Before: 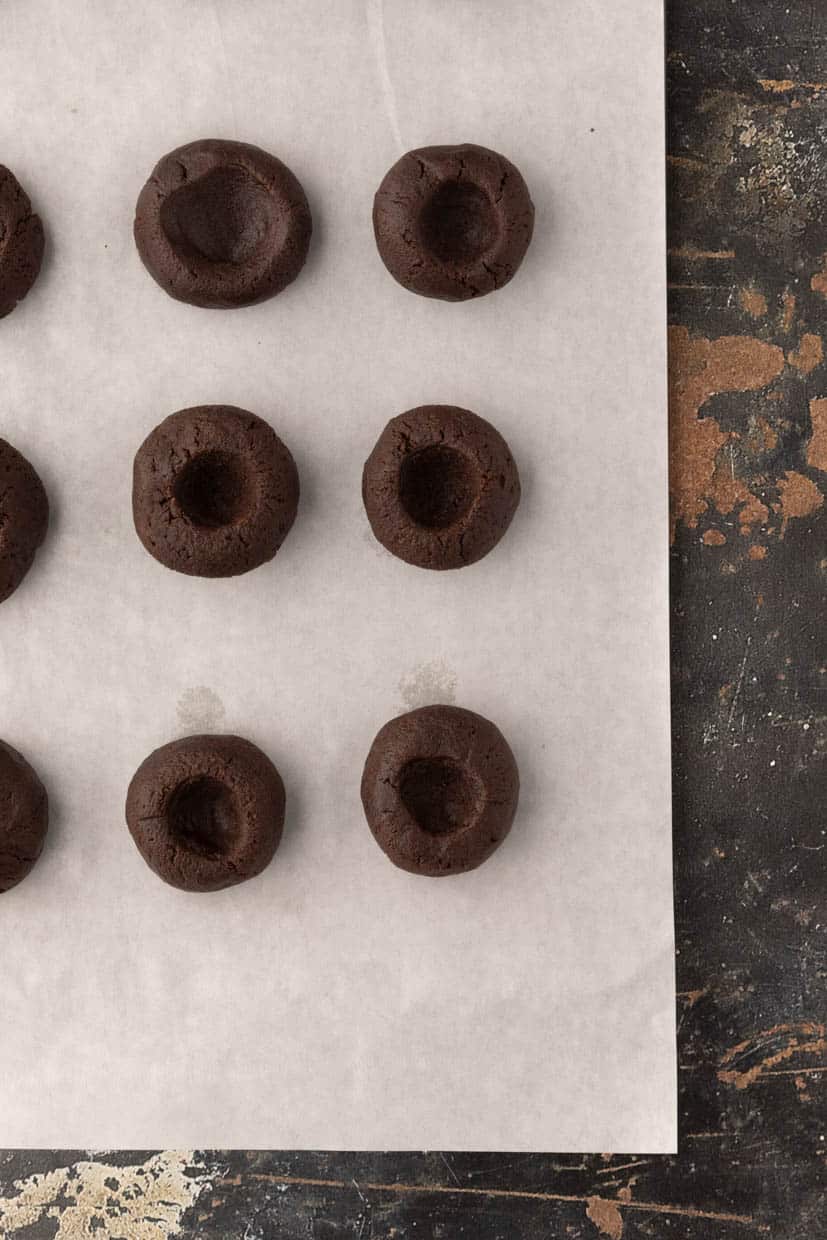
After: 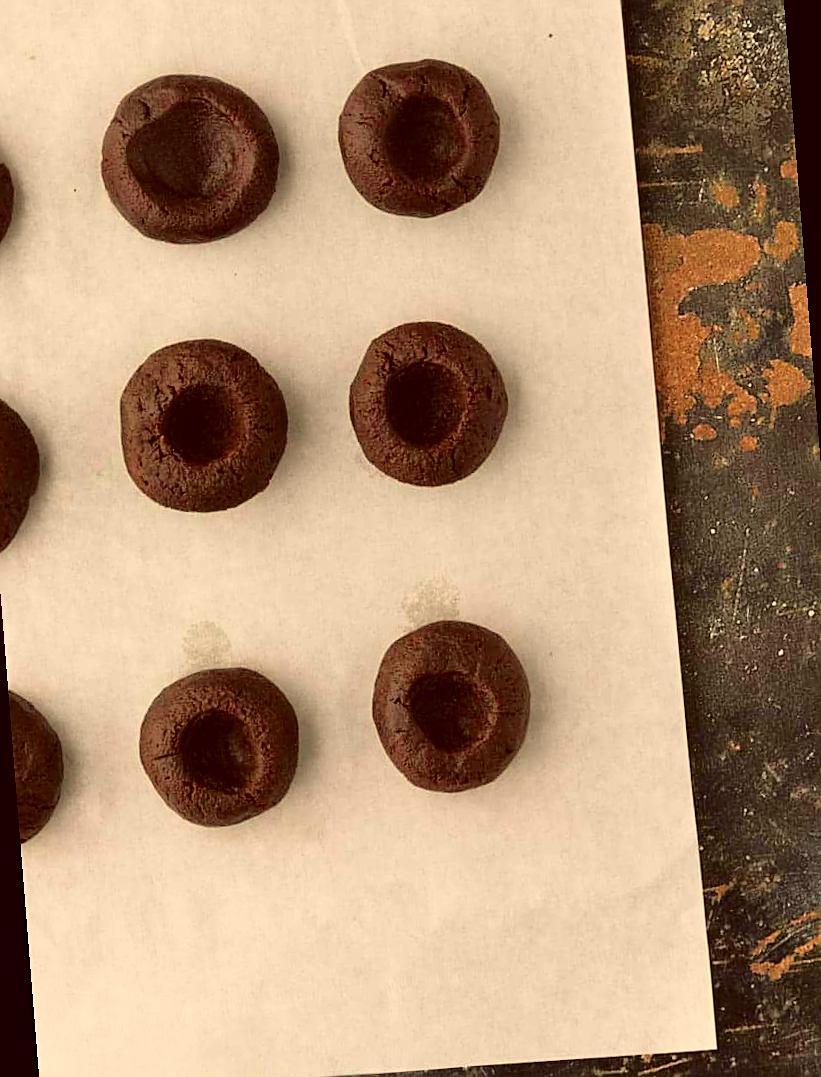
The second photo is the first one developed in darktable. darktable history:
color balance: lift [1.005, 1.002, 0.998, 0.998], gamma [1, 1.021, 1.02, 0.979], gain [0.923, 1.066, 1.056, 0.934]
sharpen: on, module defaults
tone curve: curves: ch0 [(0, 0) (0.062, 0.023) (0.168, 0.142) (0.359, 0.44) (0.469, 0.544) (0.634, 0.722) (0.839, 0.909) (0.998, 0.978)]; ch1 [(0, 0) (0.437, 0.453) (0.472, 0.47) (0.502, 0.504) (0.527, 0.546) (0.568, 0.619) (0.608, 0.665) (0.669, 0.748) (0.859, 0.899) (1, 1)]; ch2 [(0, 0) (0.33, 0.301) (0.421, 0.443) (0.473, 0.501) (0.504, 0.504) (0.535, 0.564) (0.575, 0.625) (0.608, 0.676) (1, 1)], color space Lab, independent channels, preserve colors none
rotate and perspective: rotation -4.57°, crop left 0.054, crop right 0.944, crop top 0.087, crop bottom 0.914
